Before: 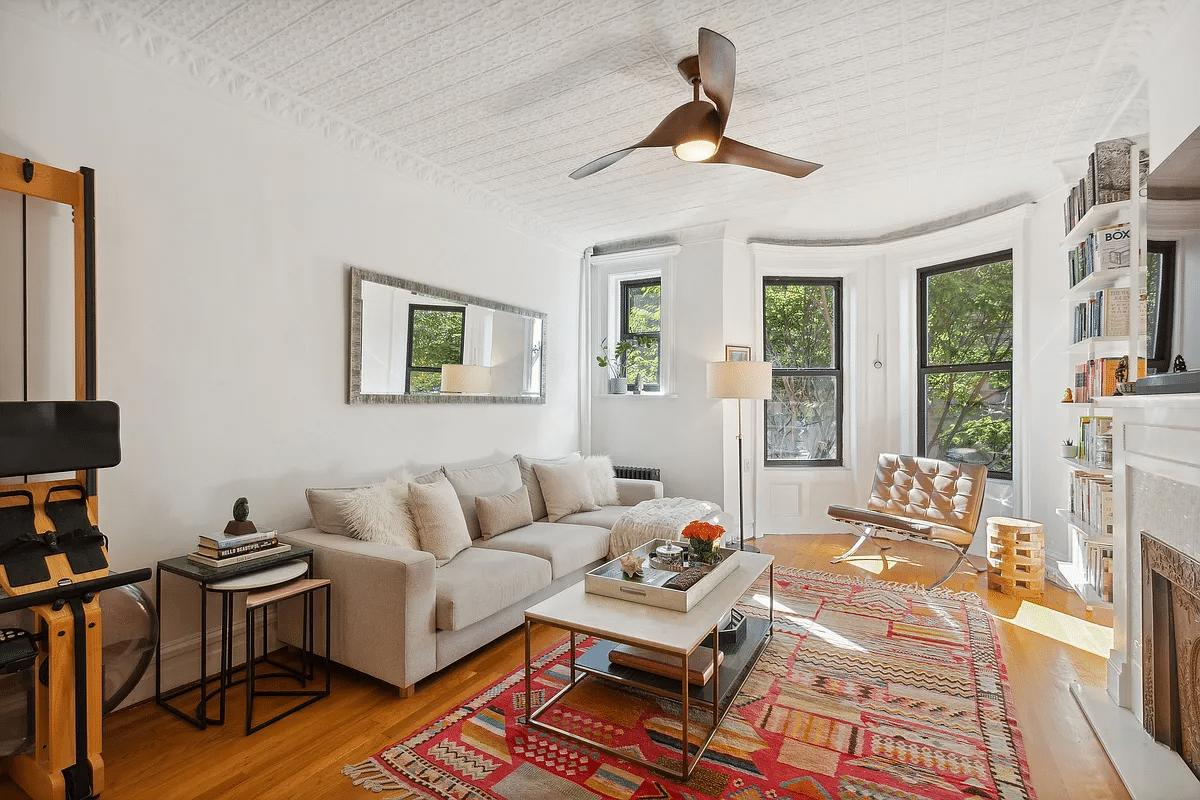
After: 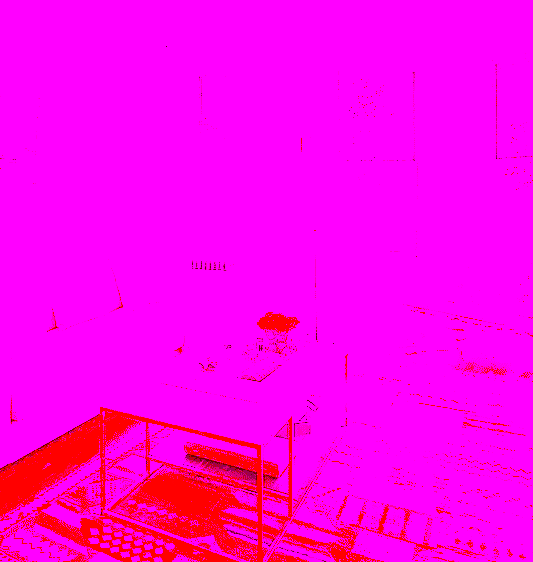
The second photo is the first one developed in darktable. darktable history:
white balance: red 8, blue 8
color balance rgb: linear chroma grading › global chroma 15%, perceptual saturation grading › global saturation 30%
contrast brightness saturation: contrast 0.1, brightness 0.03, saturation 0.09
color balance: contrast -15%
crop: left 35.432%, top 26.233%, right 20.145%, bottom 3.432%
